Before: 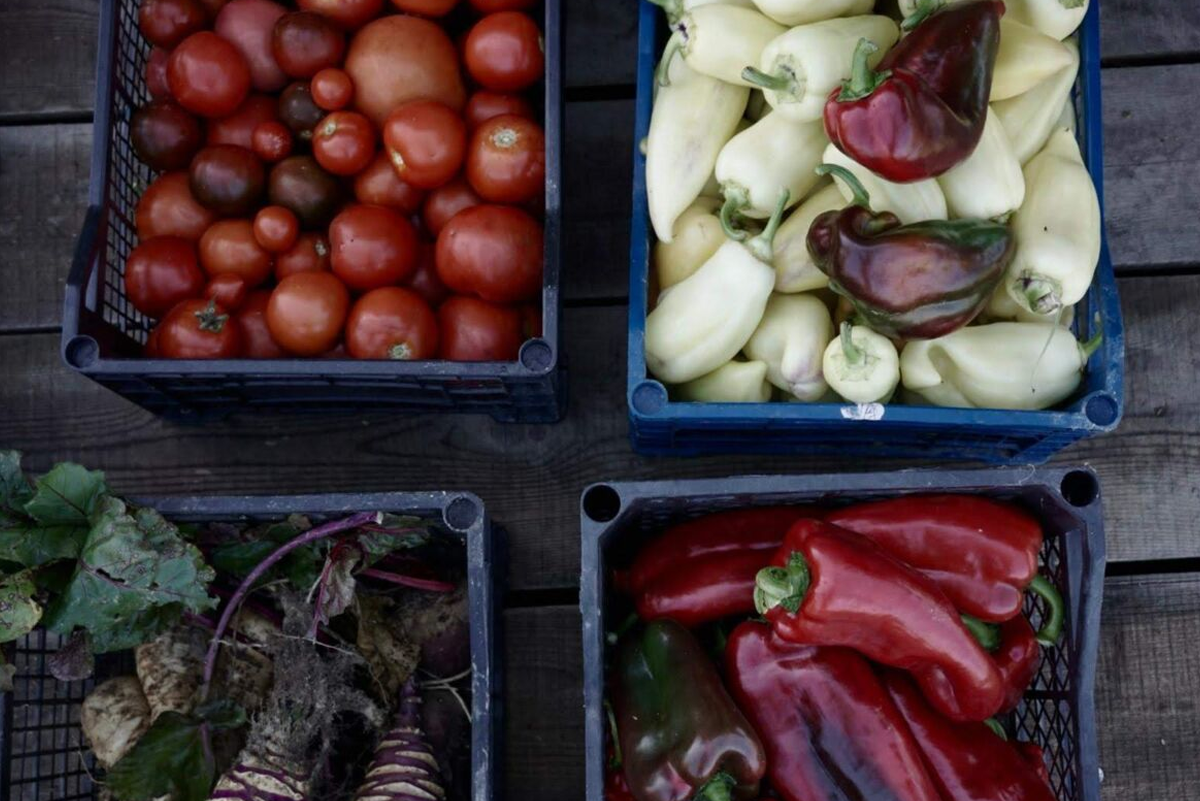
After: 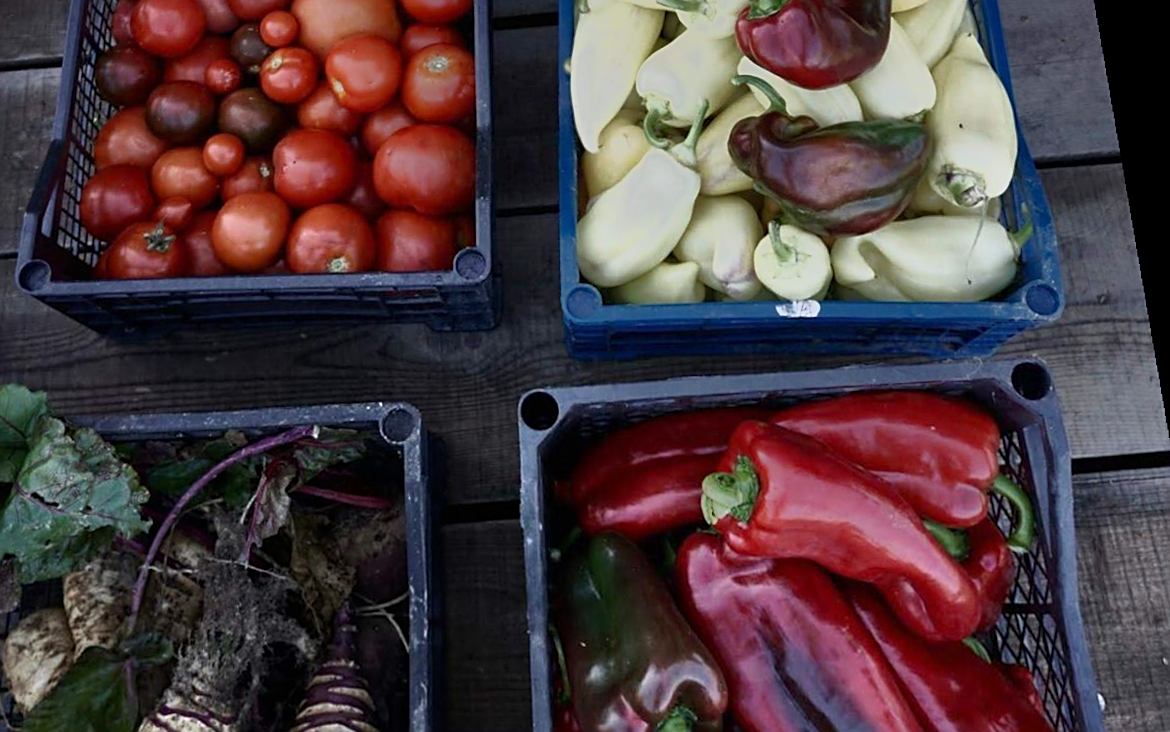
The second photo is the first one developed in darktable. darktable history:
tone equalizer: -7 EV -0.63 EV, -6 EV 1 EV, -5 EV -0.45 EV, -4 EV 0.43 EV, -3 EV 0.41 EV, -2 EV 0.15 EV, -1 EV -0.15 EV, +0 EV -0.39 EV, smoothing diameter 25%, edges refinement/feathering 10, preserve details guided filter
crop and rotate: angle 1.96°, left 5.673%, top 5.673%
rotate and perspective: rotation 0.128°, lens shift (vertical) -0.181, lens shift (horizontal) -0.044, shear 0.001, automatic cropping off
sharpen: on, module defaults
